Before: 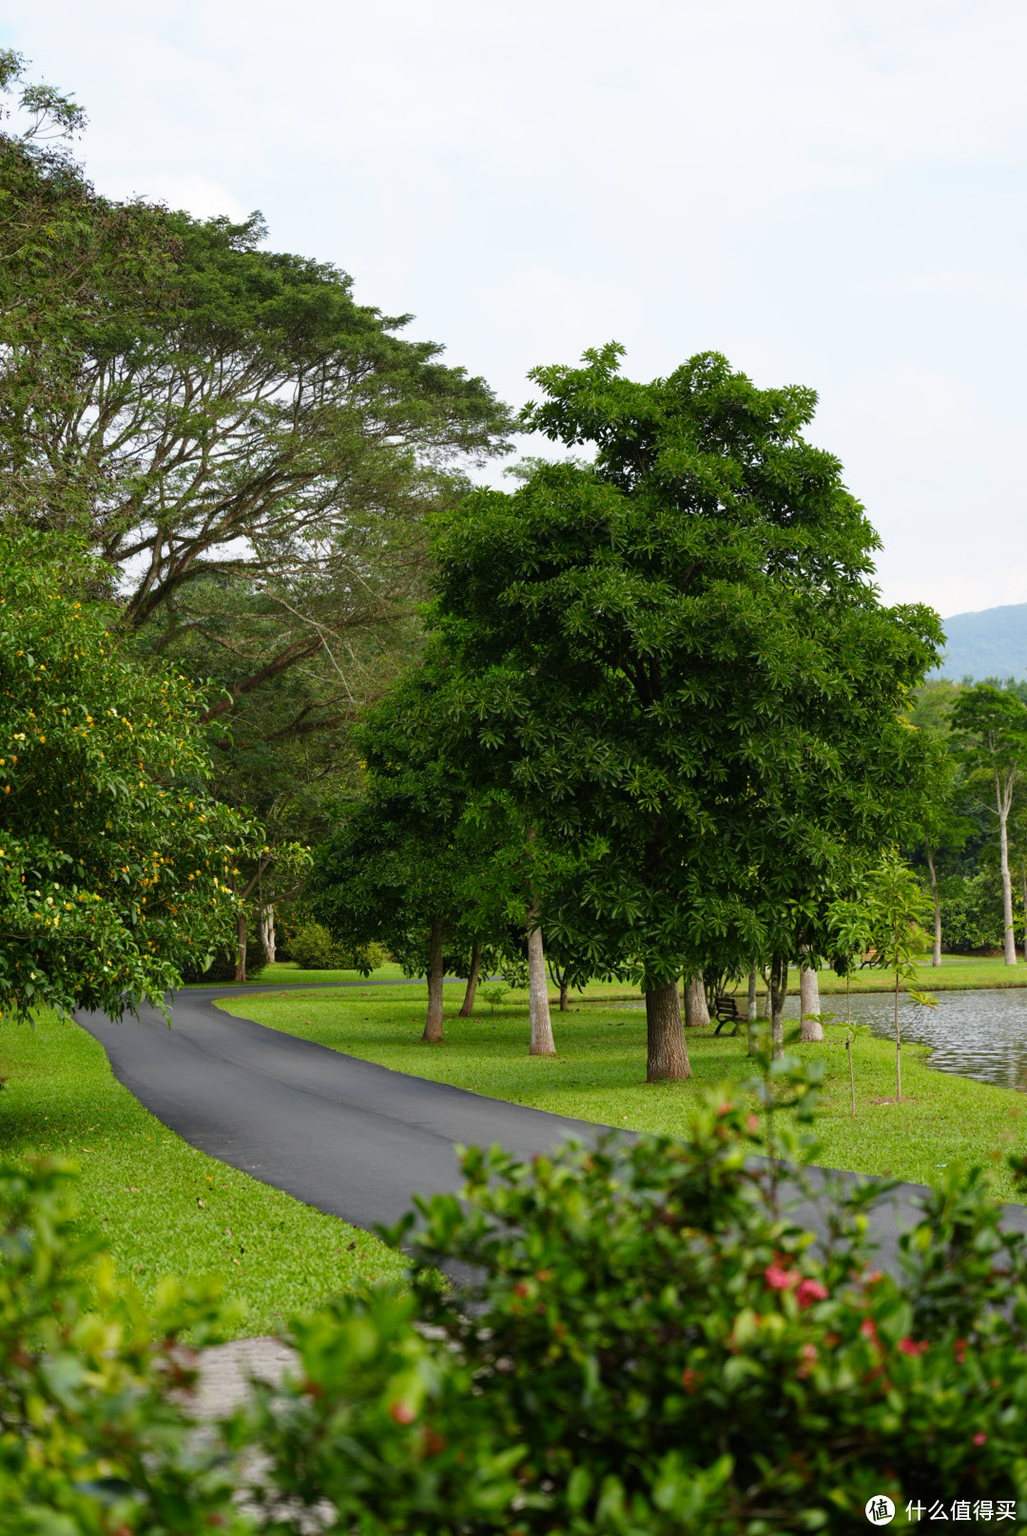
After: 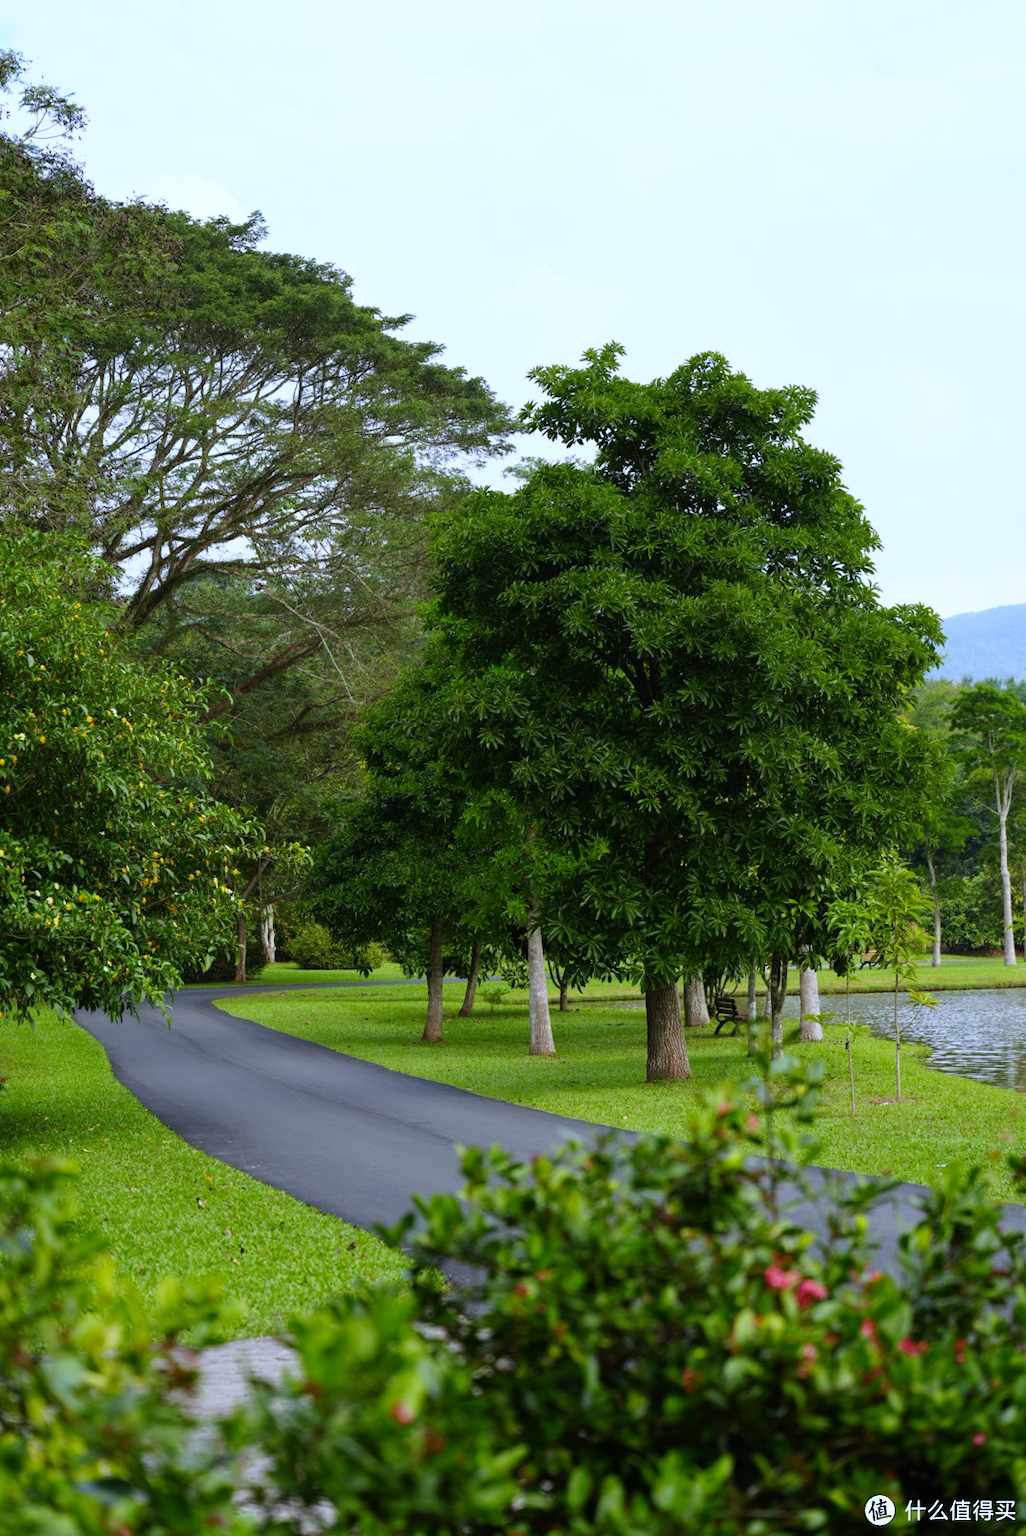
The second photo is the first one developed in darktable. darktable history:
white balance: red 0.948, green 1.02, blue 1.176
